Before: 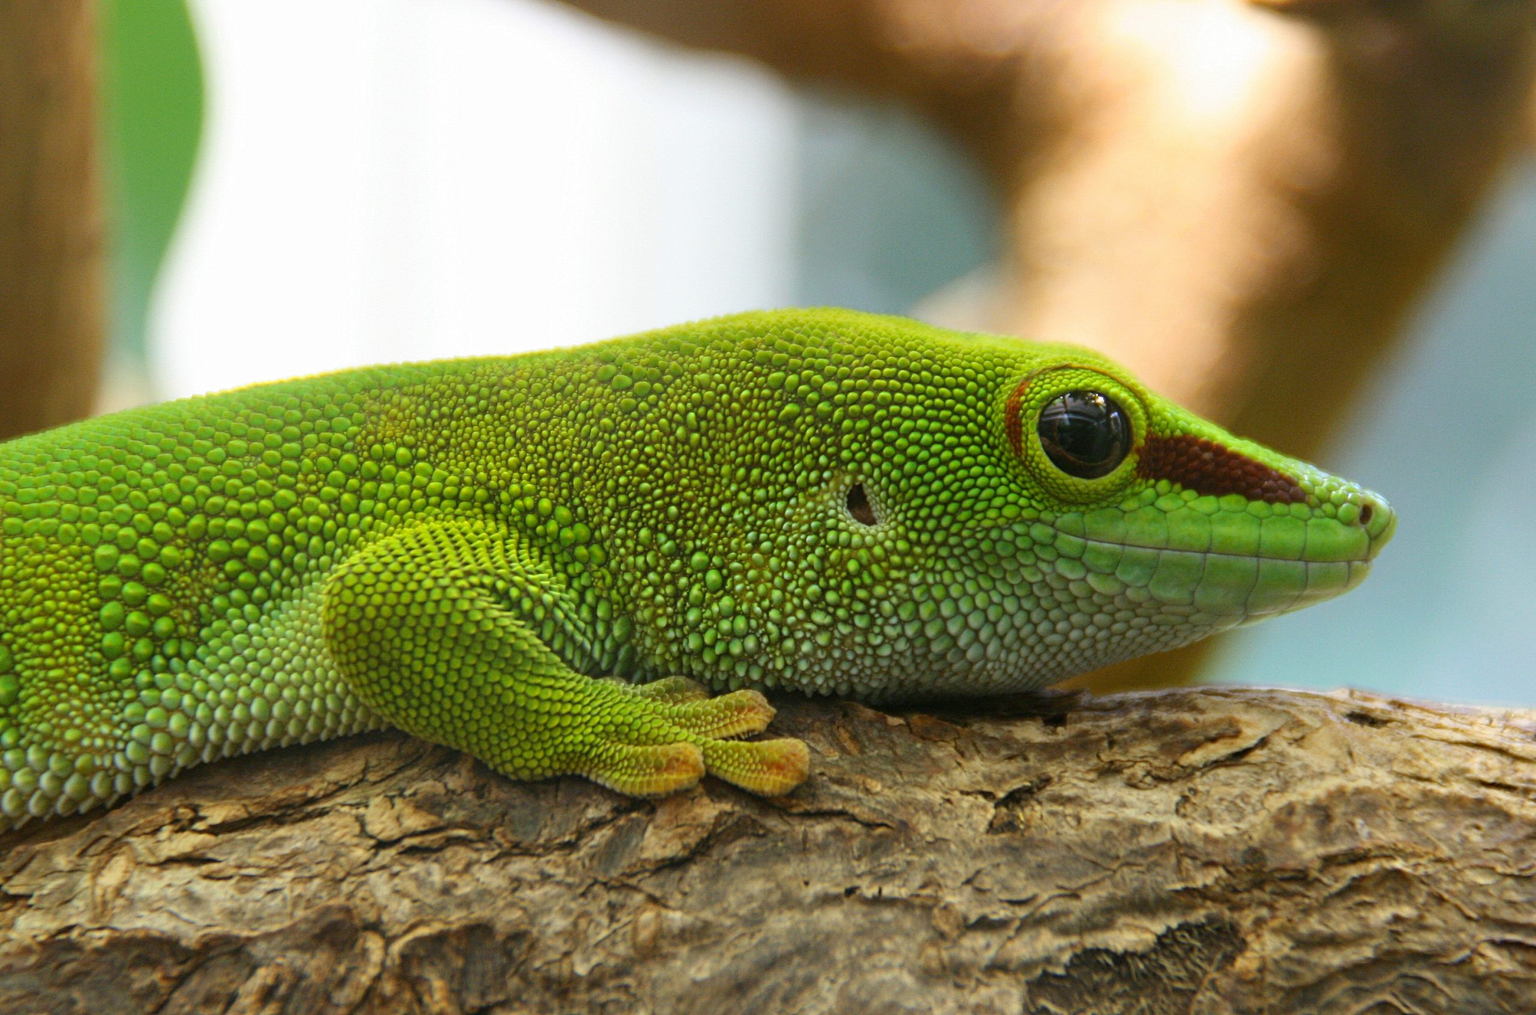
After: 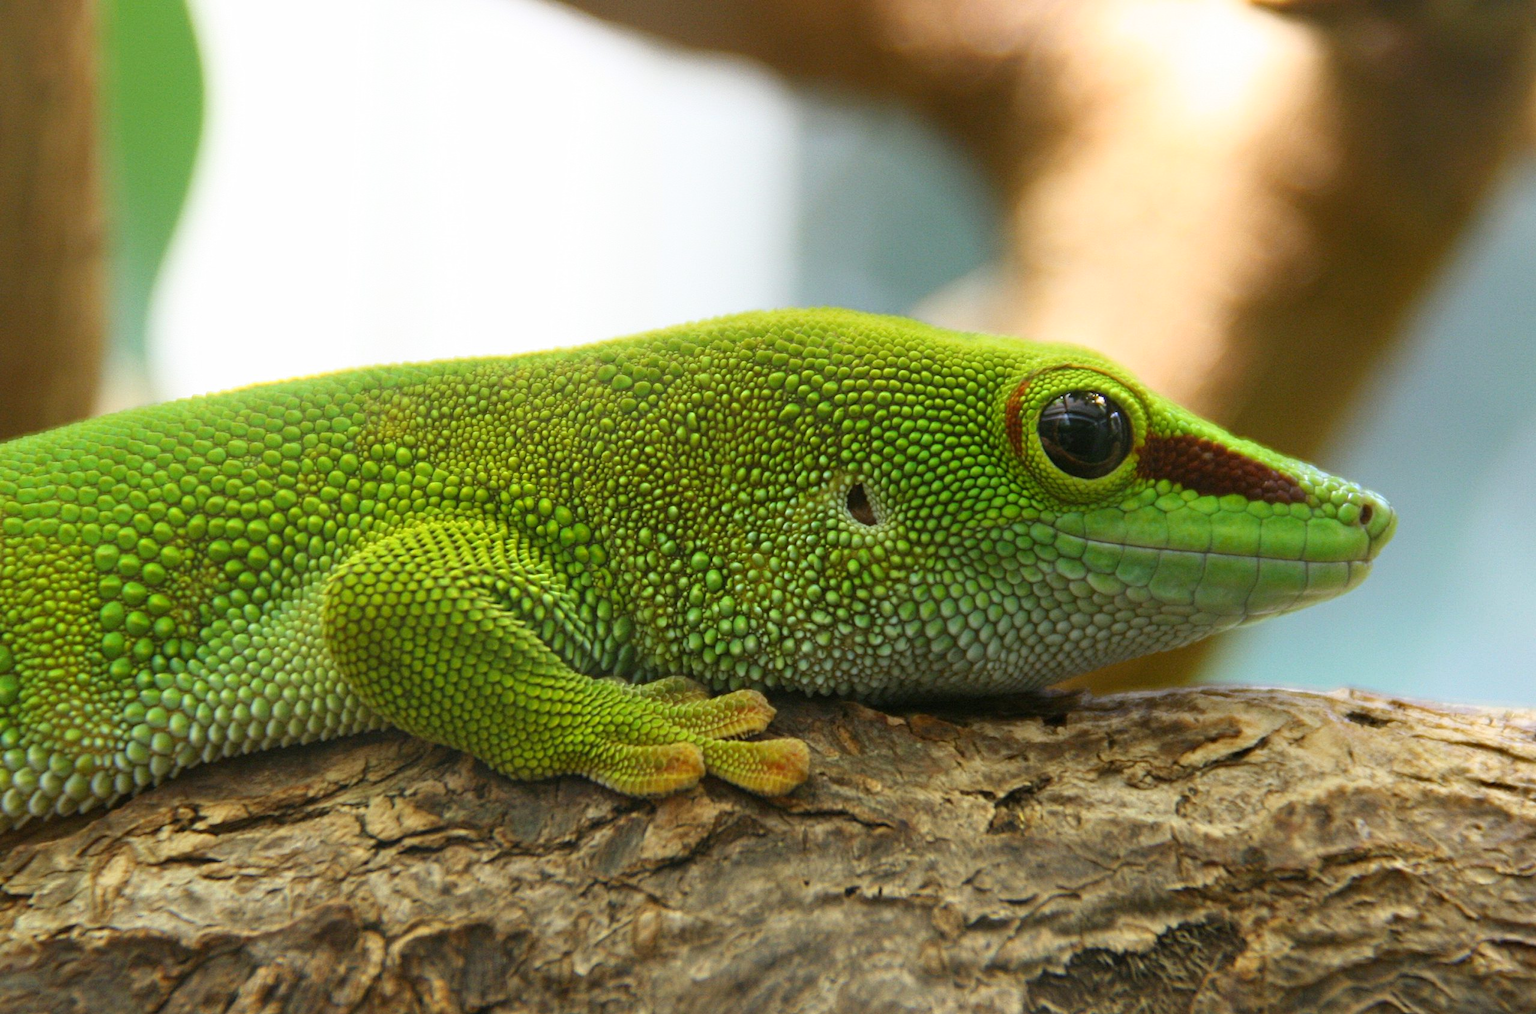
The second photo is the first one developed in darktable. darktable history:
shadows and highlights: shadows 1.39, highlights 41.88
